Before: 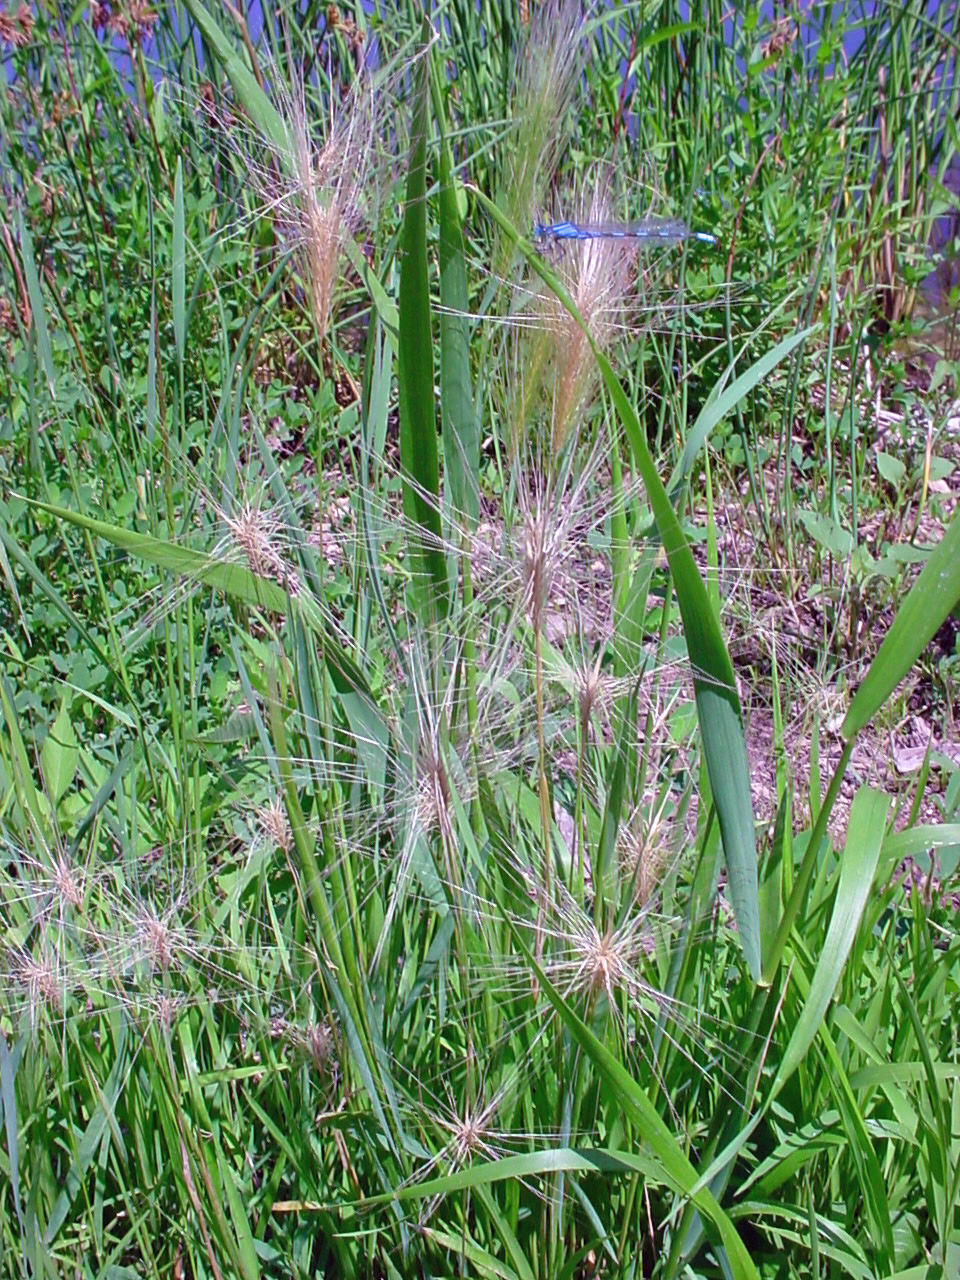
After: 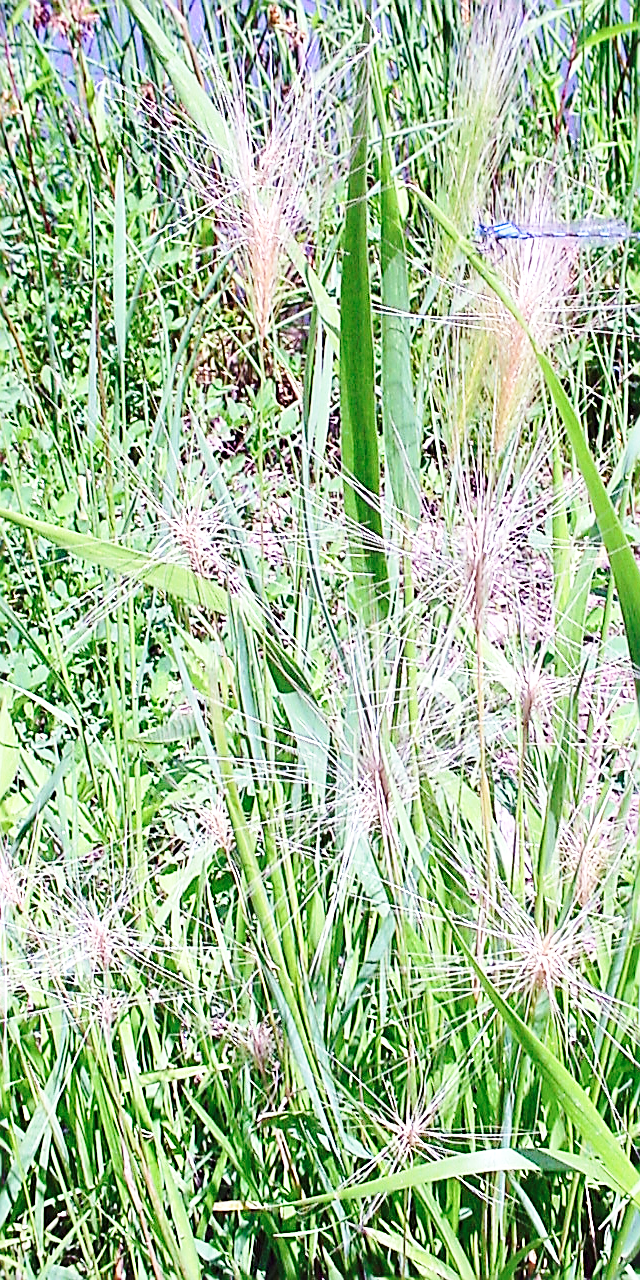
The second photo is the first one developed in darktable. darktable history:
exposure: exposure 0.61 EV, compensate highlight preservation false
contrast brightness saturation: contrast 0.115, saturation -0.156
crop and rotate: left 6.186%, right 27.072%
tone equalizer: -7 EV 0.167 EV, -6 EV 0.138 EV, -5 EV 0.067 EV, -4 EV 0.068 EV, -2 EV -0.032 EV, -1 EV -0.039 EV, +0 EV -0.072 EV, edges refinement/feathering 500, mask exposure compensation -1.57 EV, preserve details guided filter
base curve: curves: ch0 [(0, 0) (0.028, 0.03) (0.121, 0.232) (0.46, 0.748) (0.859, 0.968) (1, 1)], preserve colors none
sharpen: amount 0.998
